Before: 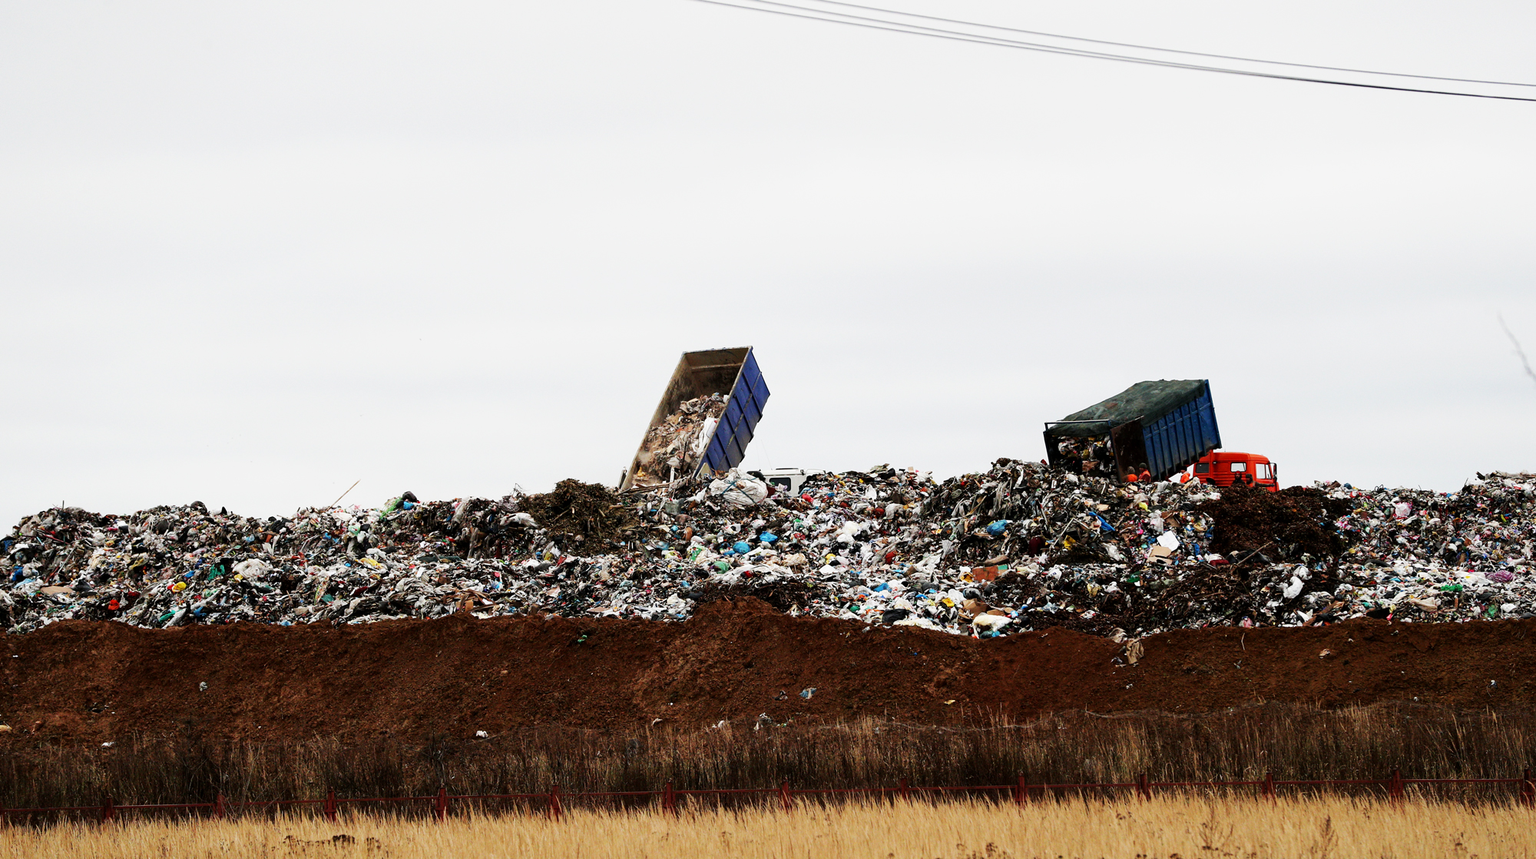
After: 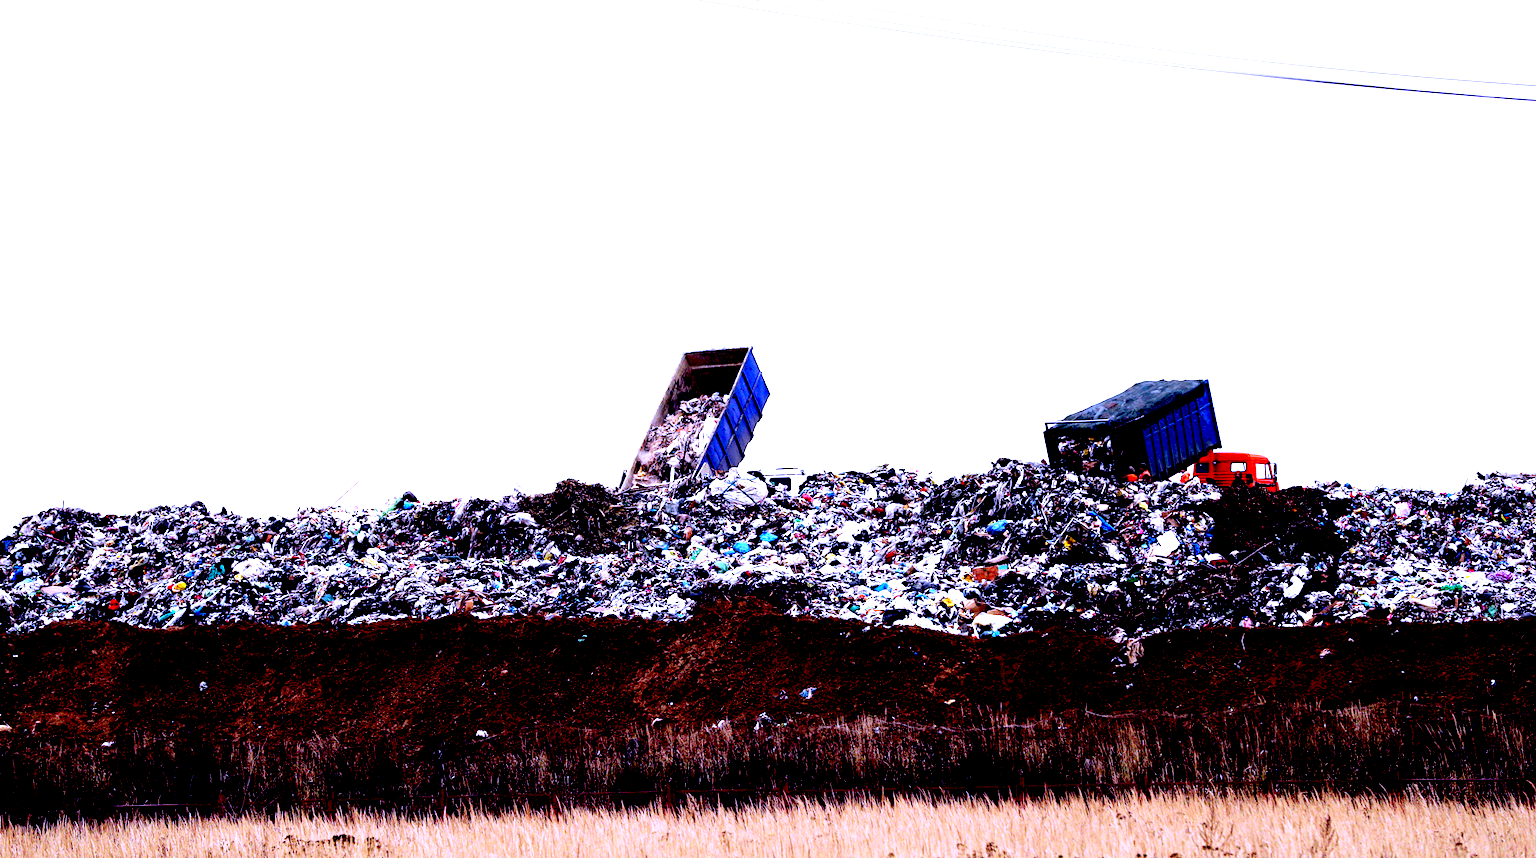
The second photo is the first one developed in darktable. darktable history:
white balance: red 0.98, blue 1.61
exposure: black level correction 0.035, exposure 0.9 EV, compensate highlight preservation false
